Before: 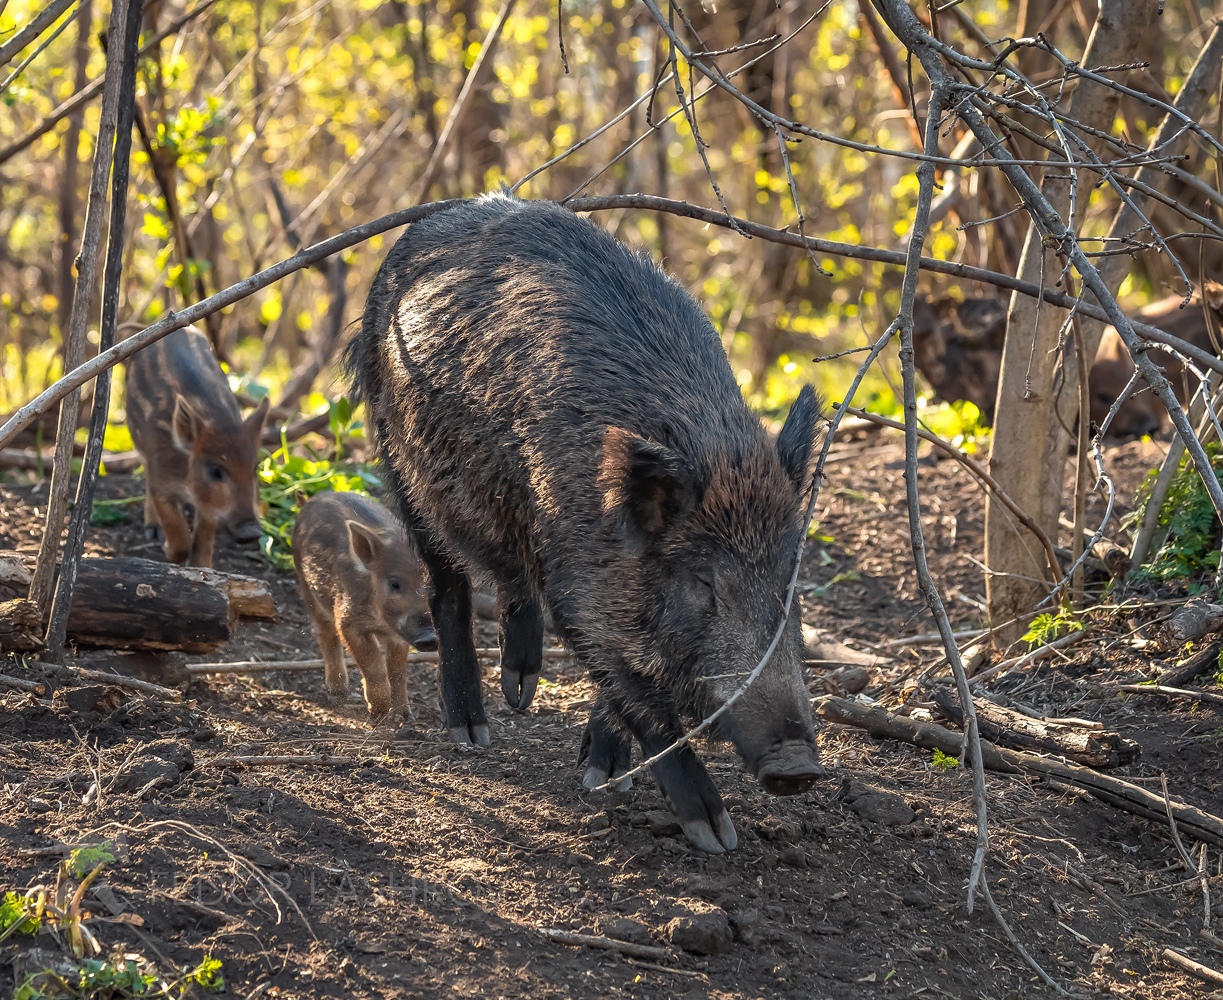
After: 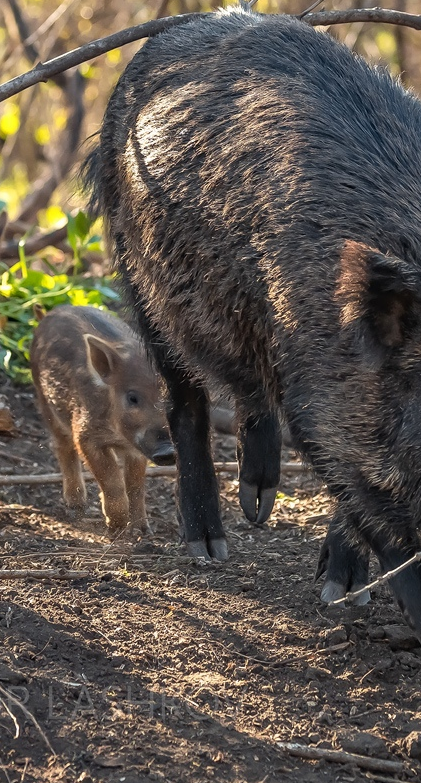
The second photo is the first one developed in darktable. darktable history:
crop and rotate: left 21.498%, top 18.682%, right 44.06%, bottom 3.003%
